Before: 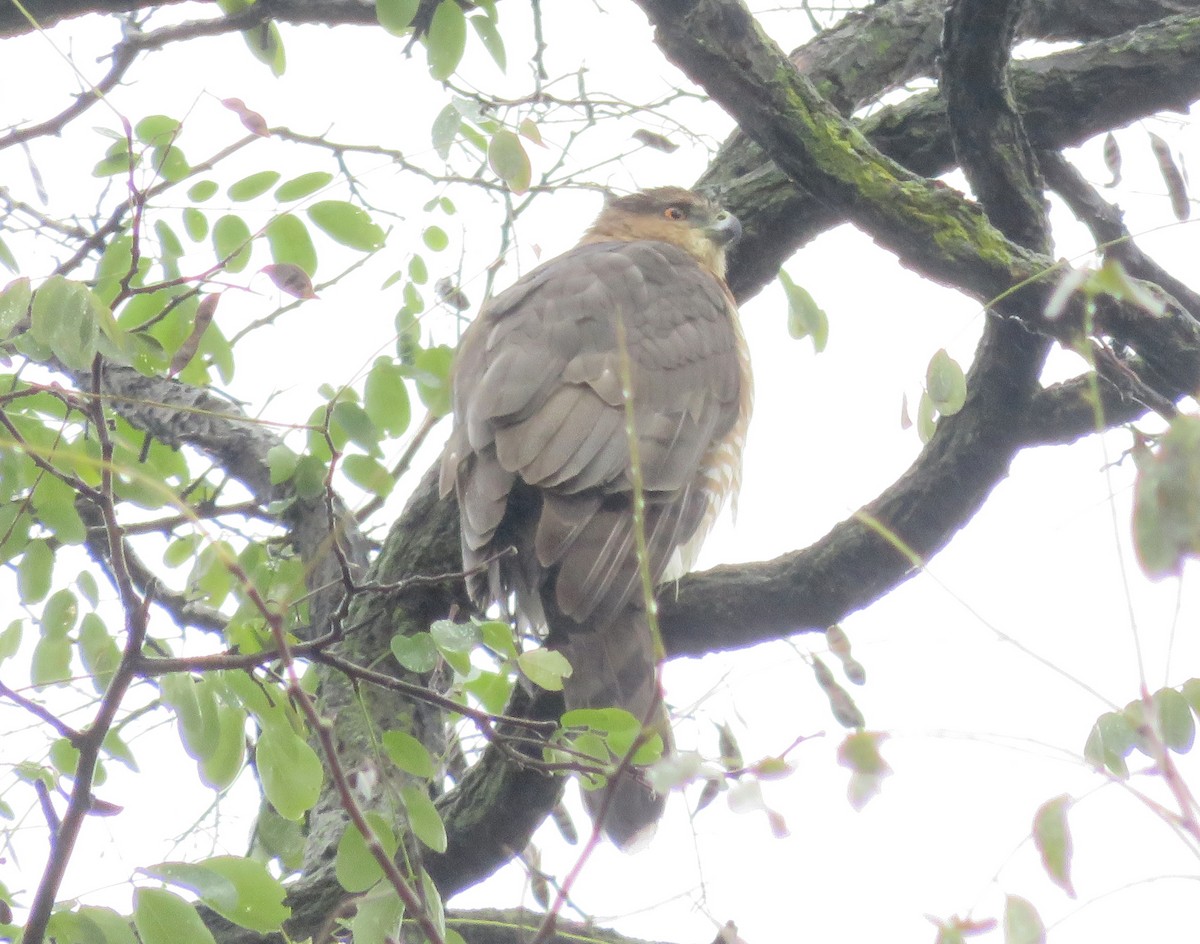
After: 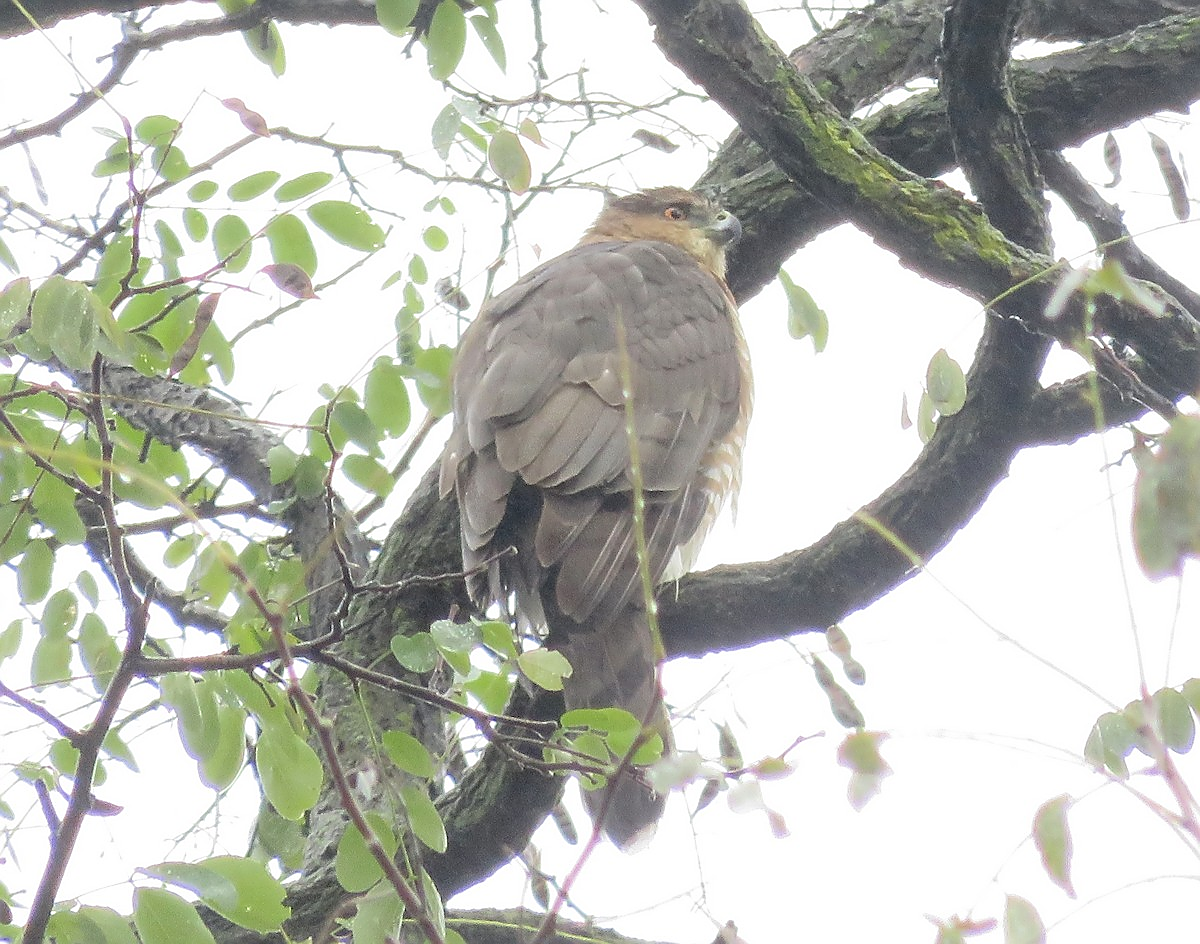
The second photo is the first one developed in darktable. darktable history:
sharpen: radius 1.41, amount 1.261, threshold 0.685
